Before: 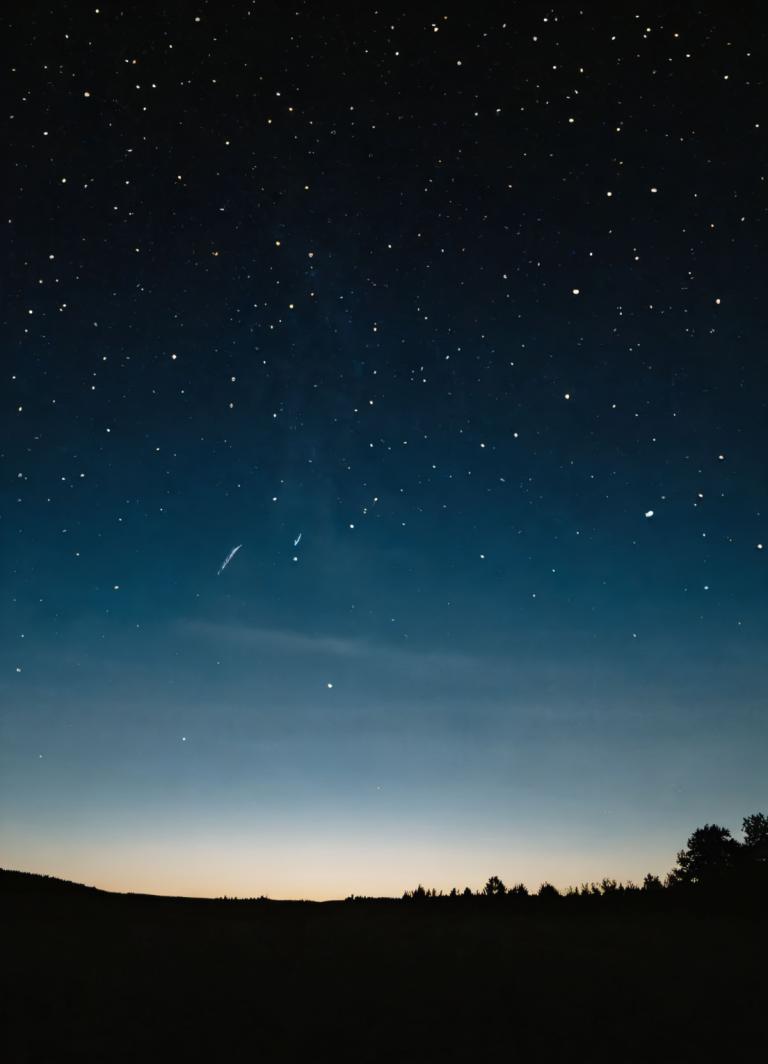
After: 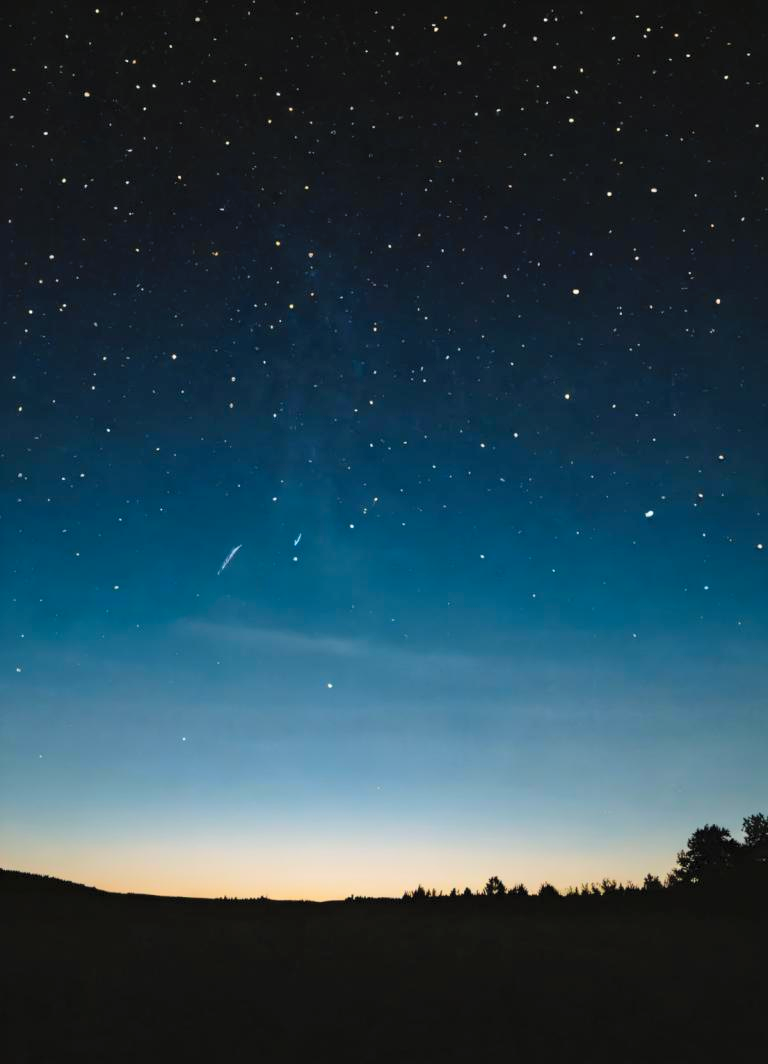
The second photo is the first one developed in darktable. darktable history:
contrast brightness saturation: contrast 0.065, brightness 0.172, saturation 0.412
